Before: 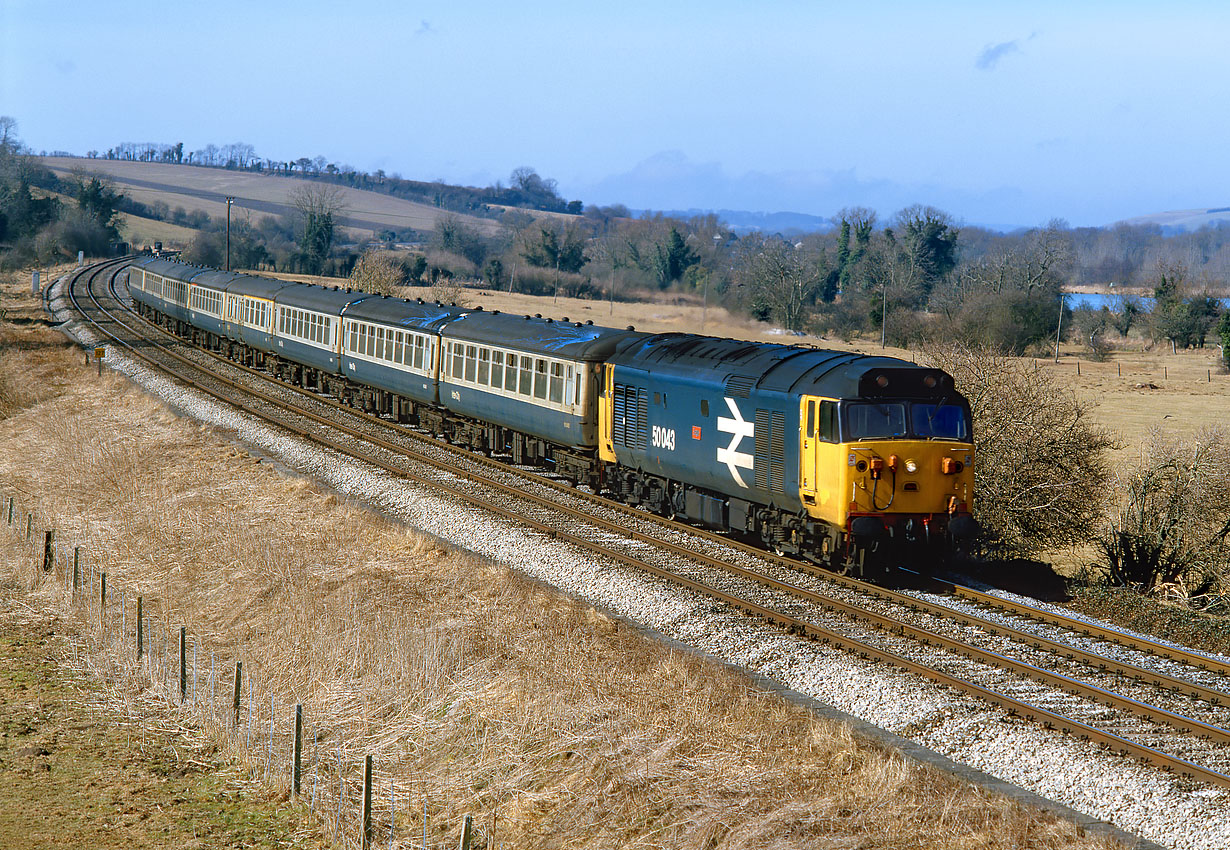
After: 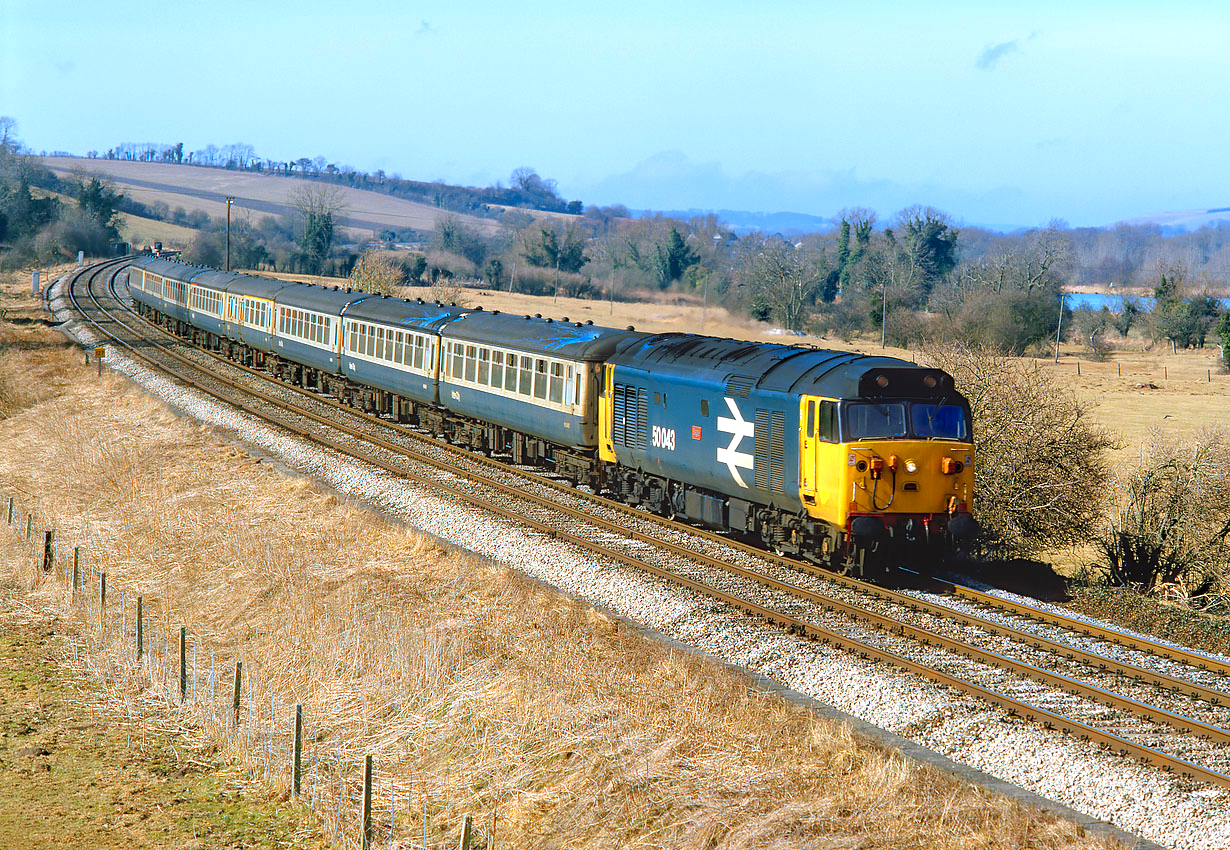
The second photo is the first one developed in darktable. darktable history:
exposure: exposure 0.354 EV, compensate highlight preservation false
contrast brightness saturation: brightness 0.086, saturation 0.191
